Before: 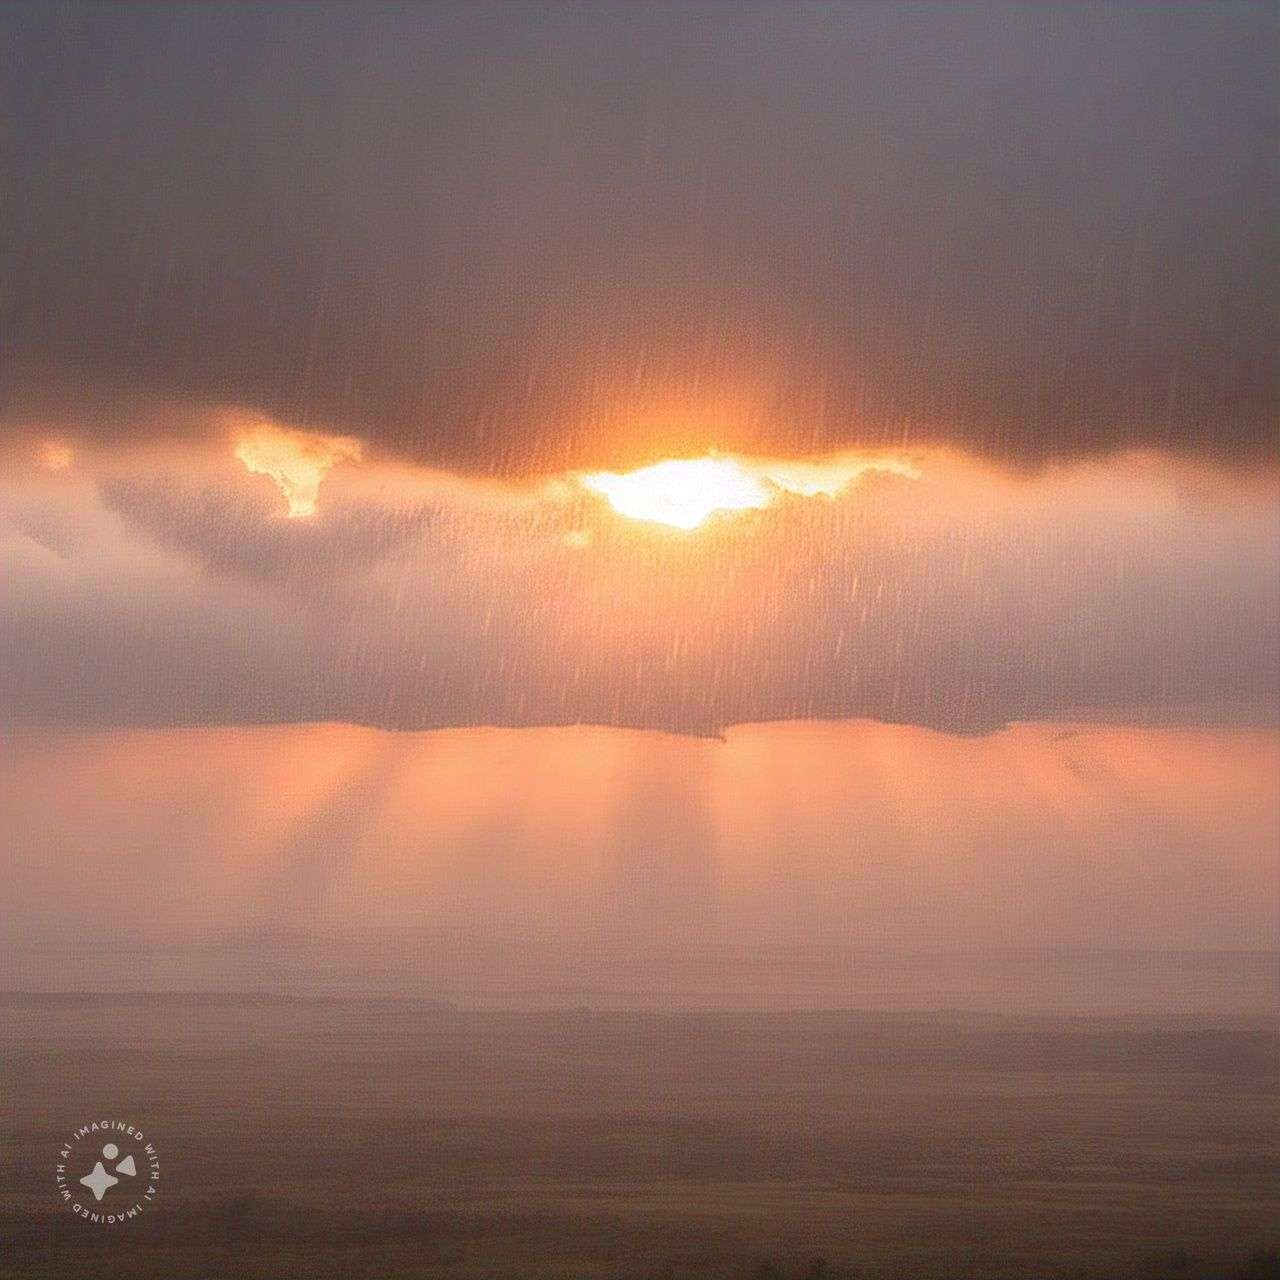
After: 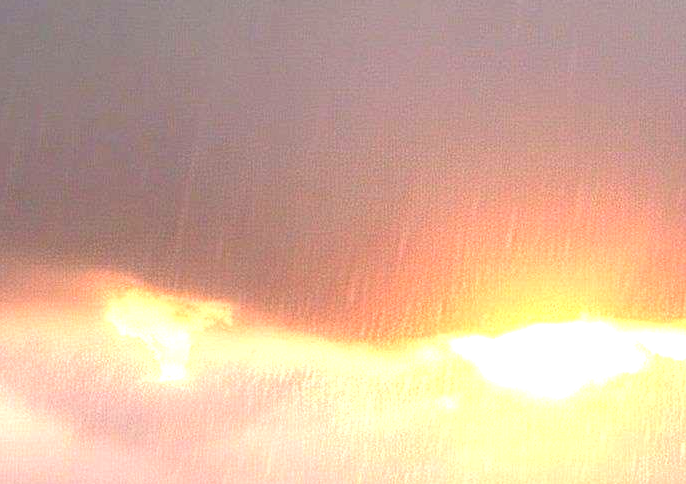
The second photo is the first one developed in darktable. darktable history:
exposure: exposure 1.223 EV, compensate highlight preservation false
crop: left 10.121%, top 10.631%, right 36.218%, bottom 51.526%
